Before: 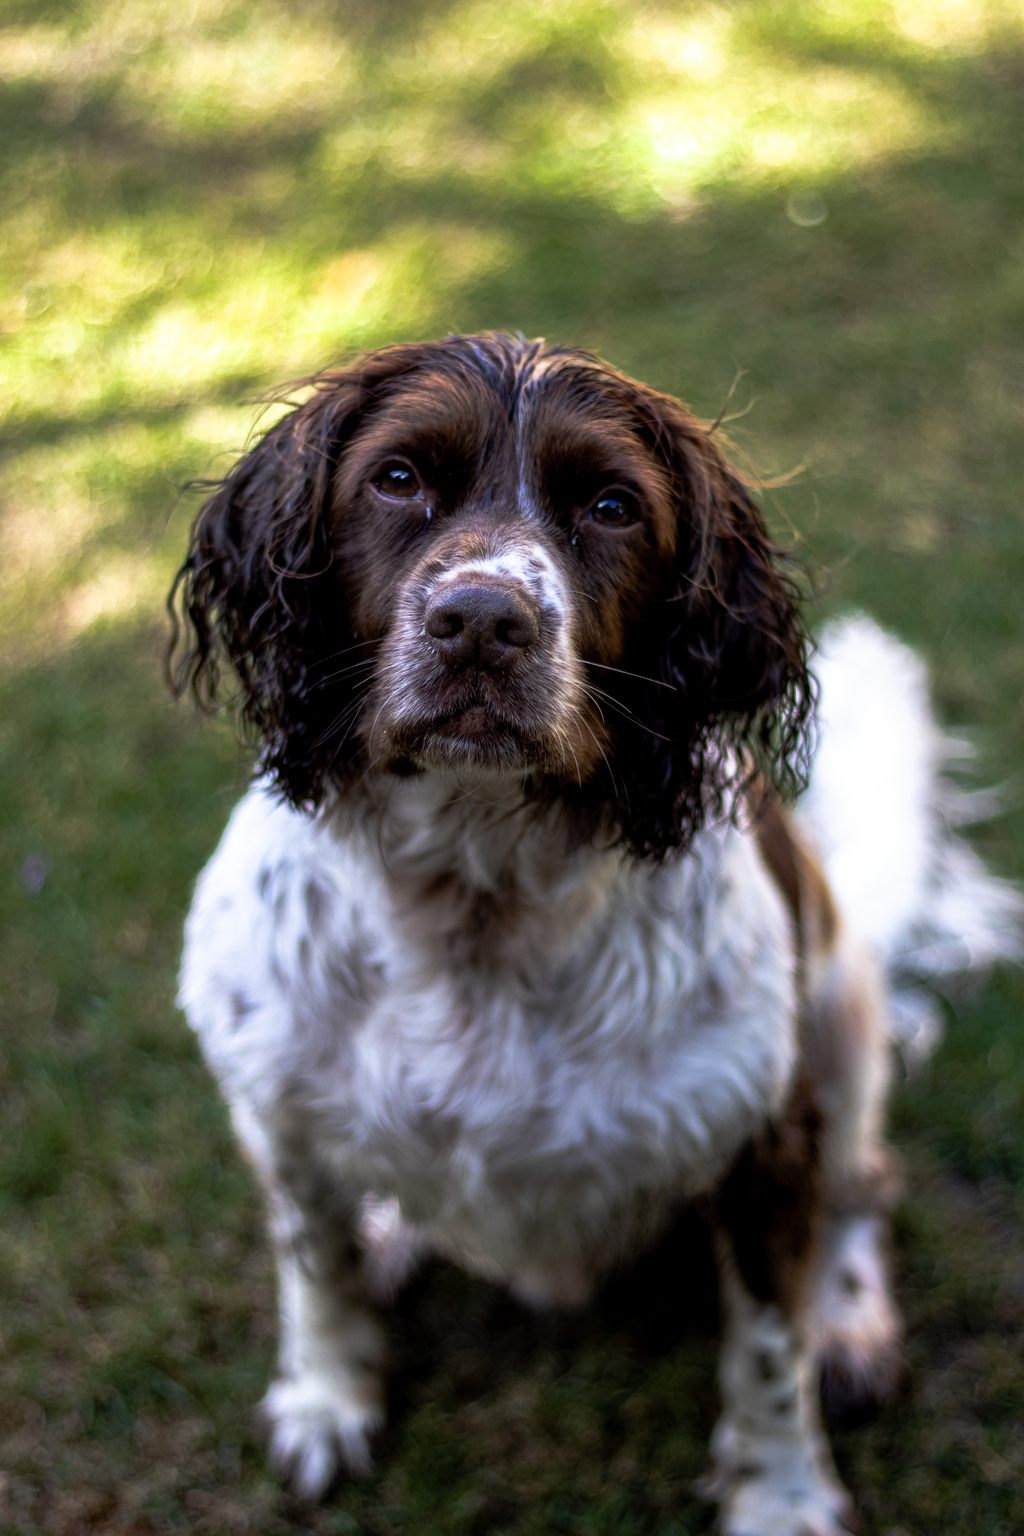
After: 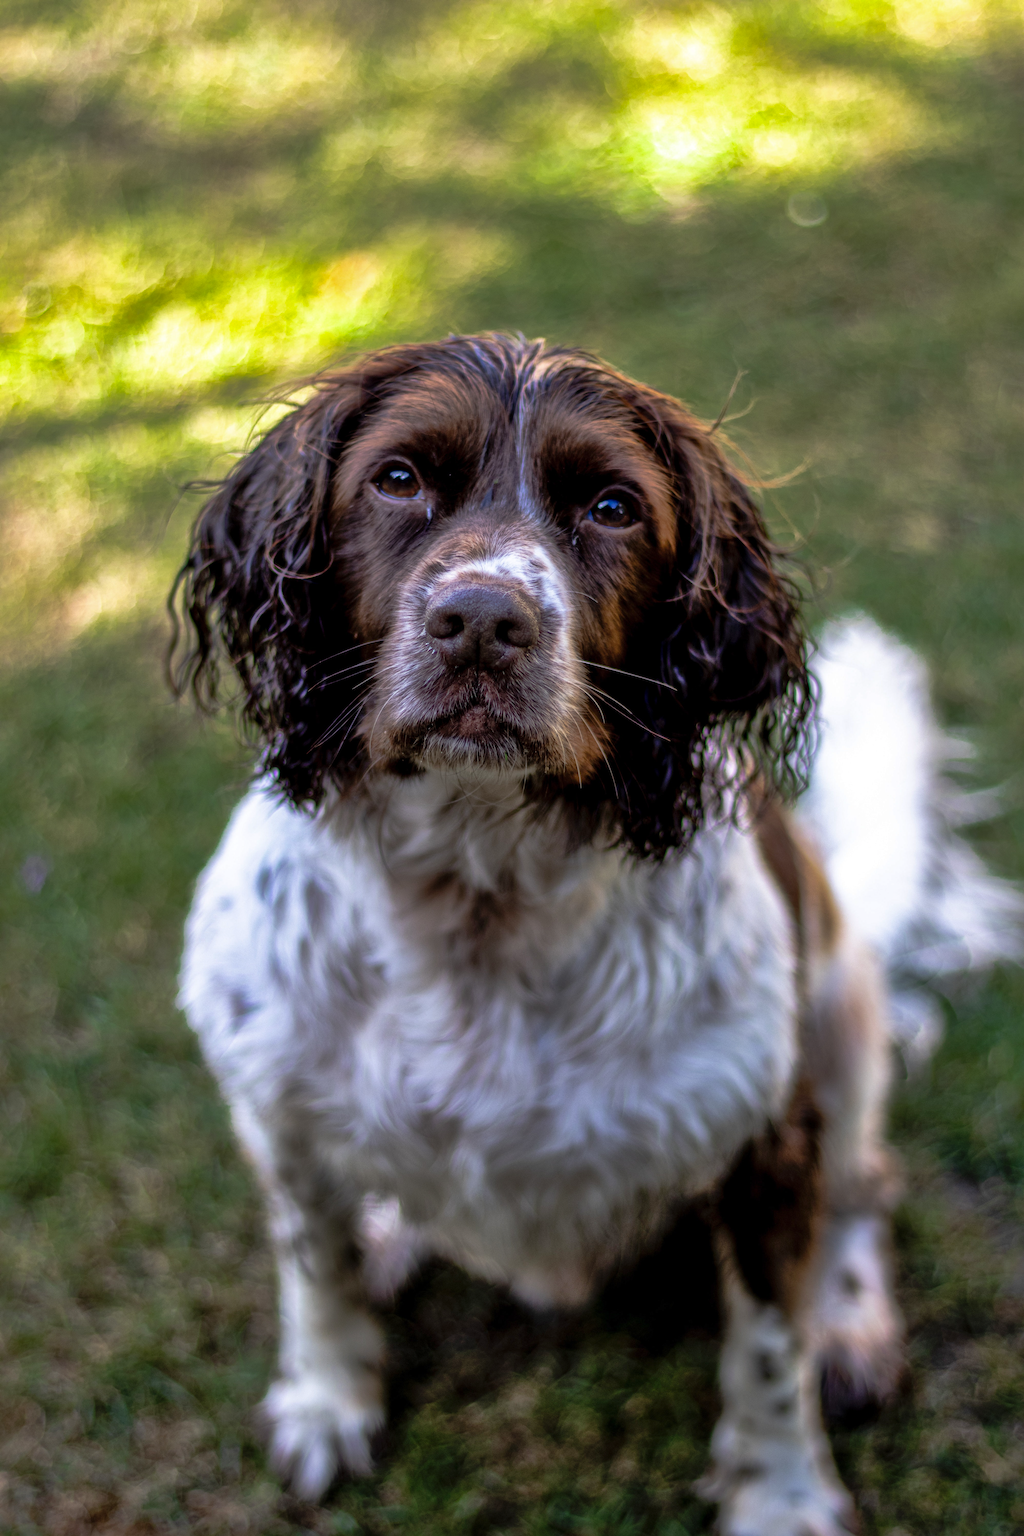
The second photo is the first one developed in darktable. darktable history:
shadows and highlights: highlights color adjustment 89.2%
